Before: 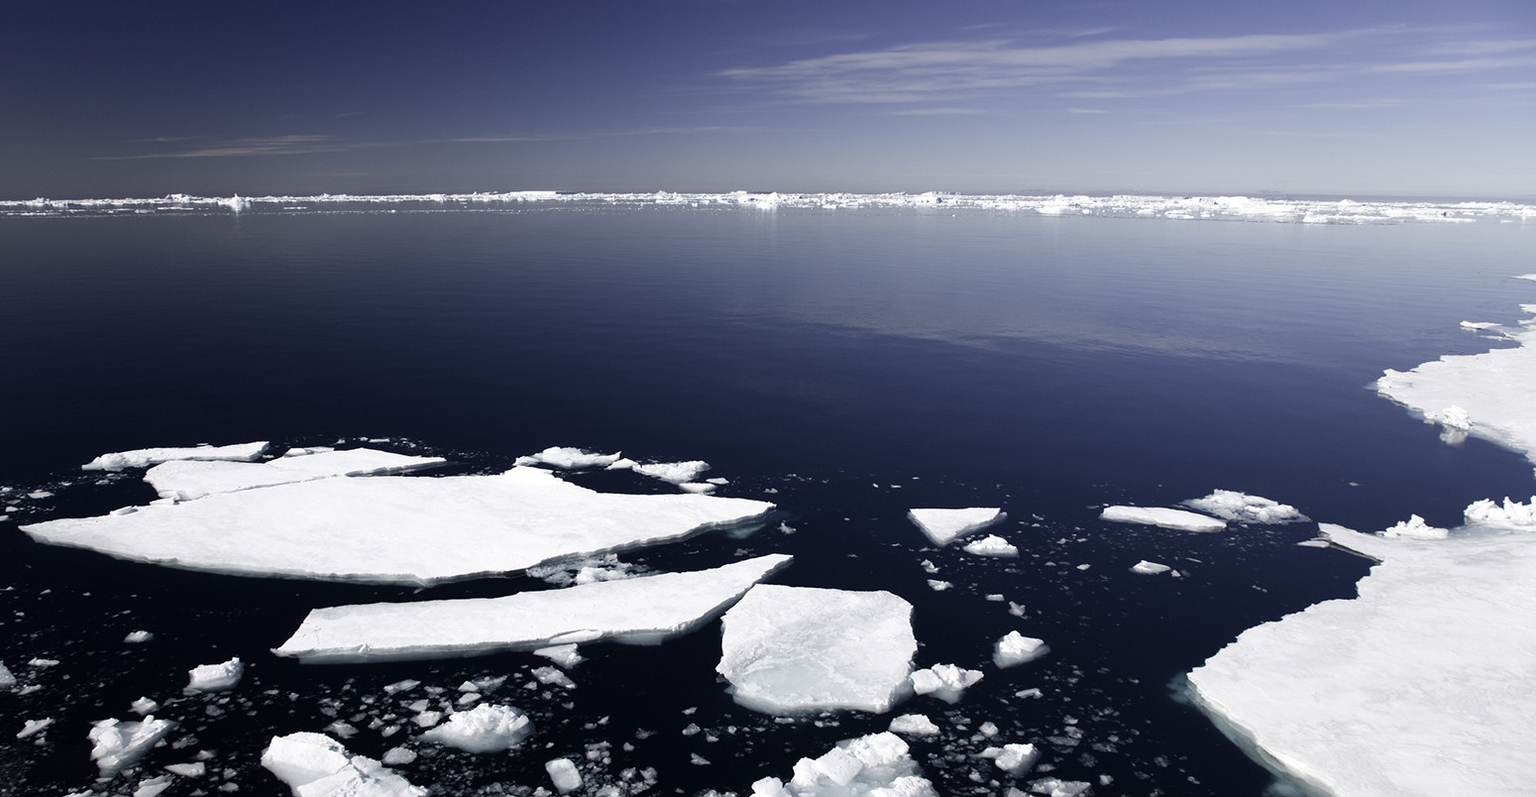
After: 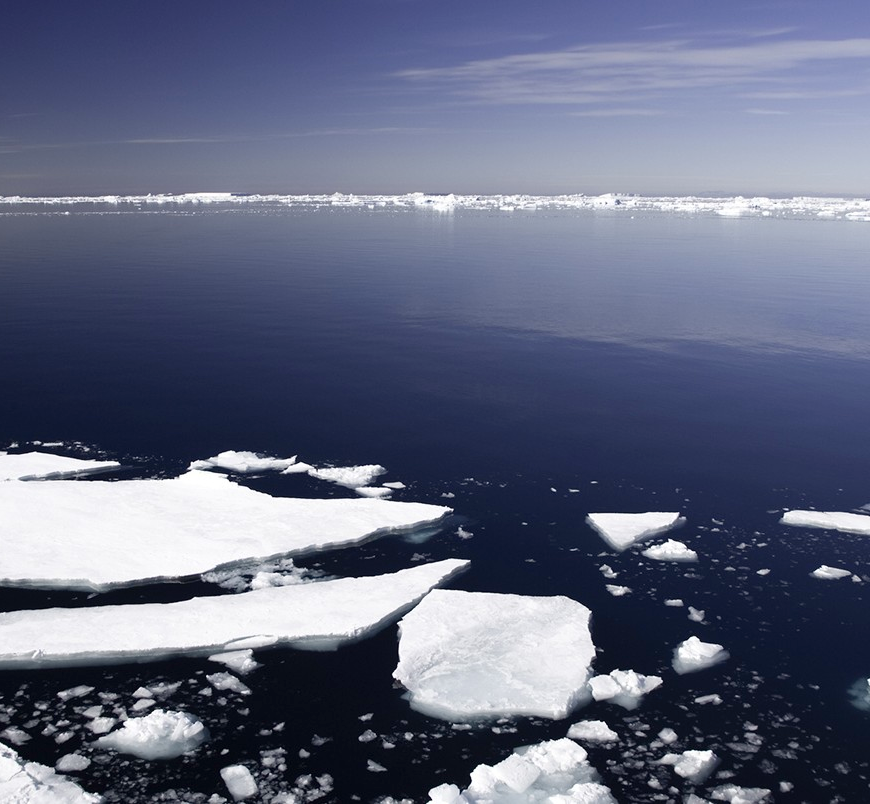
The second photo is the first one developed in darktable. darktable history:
levels: levels [0, 0.478, 1]
crop: left 21.344%, right 22.471%
